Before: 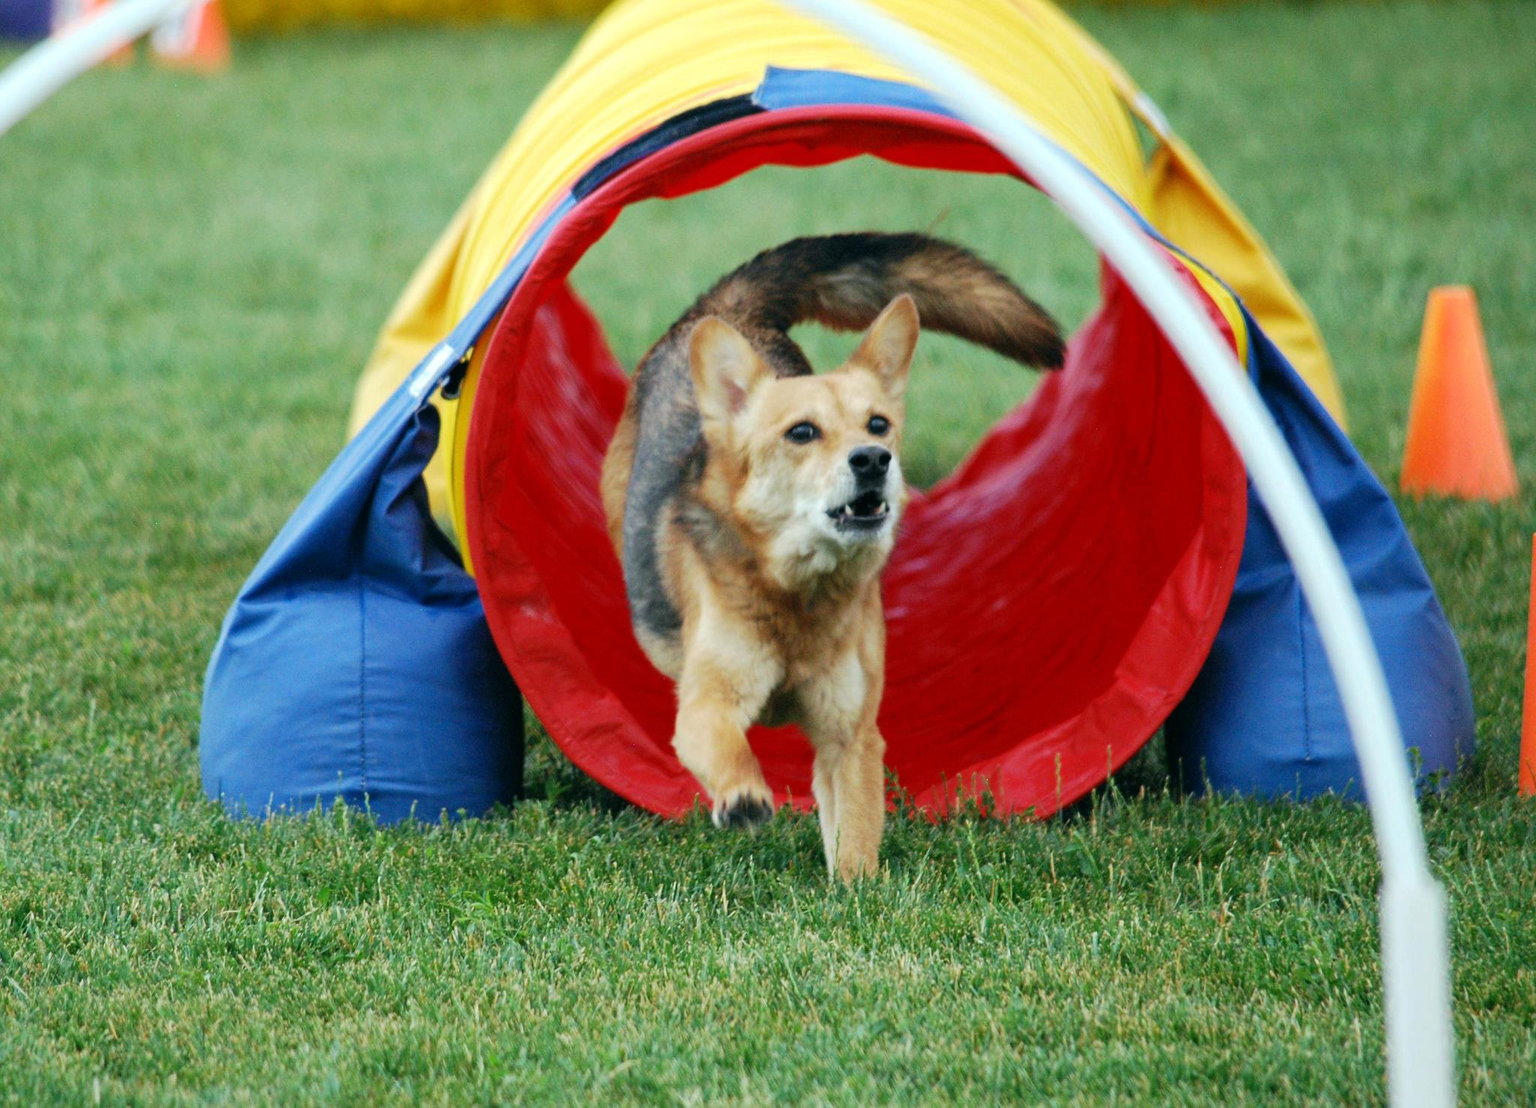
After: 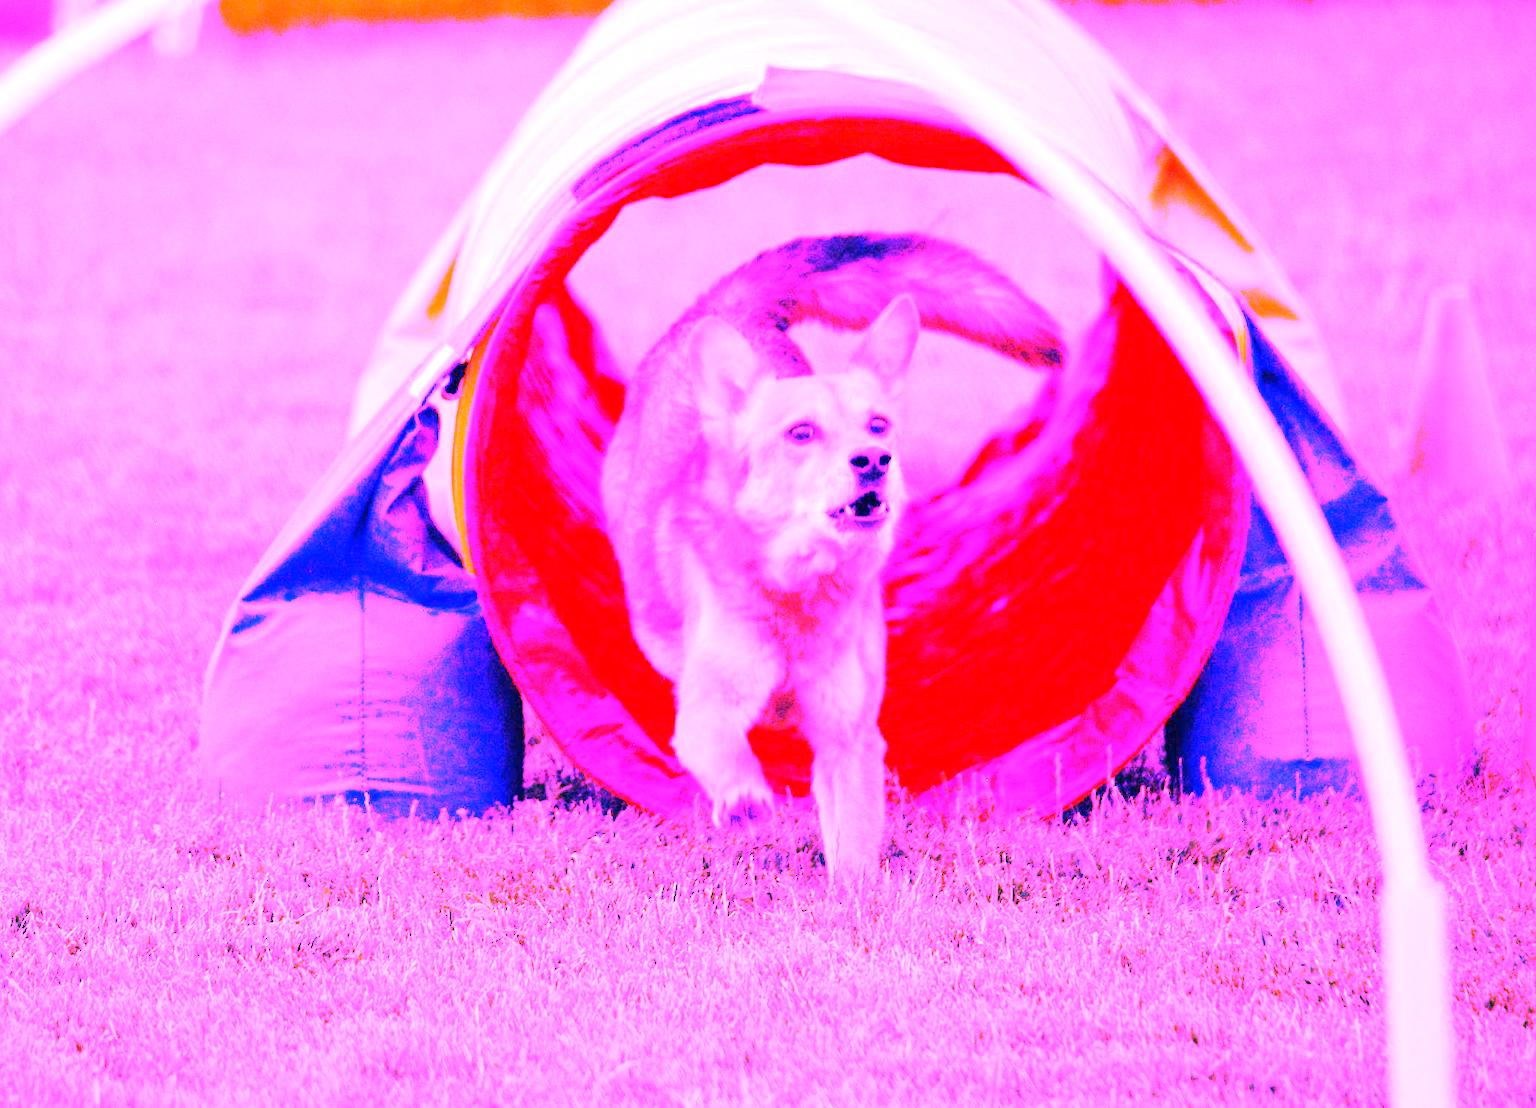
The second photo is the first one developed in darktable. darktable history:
white balance: red 8, blue 8
